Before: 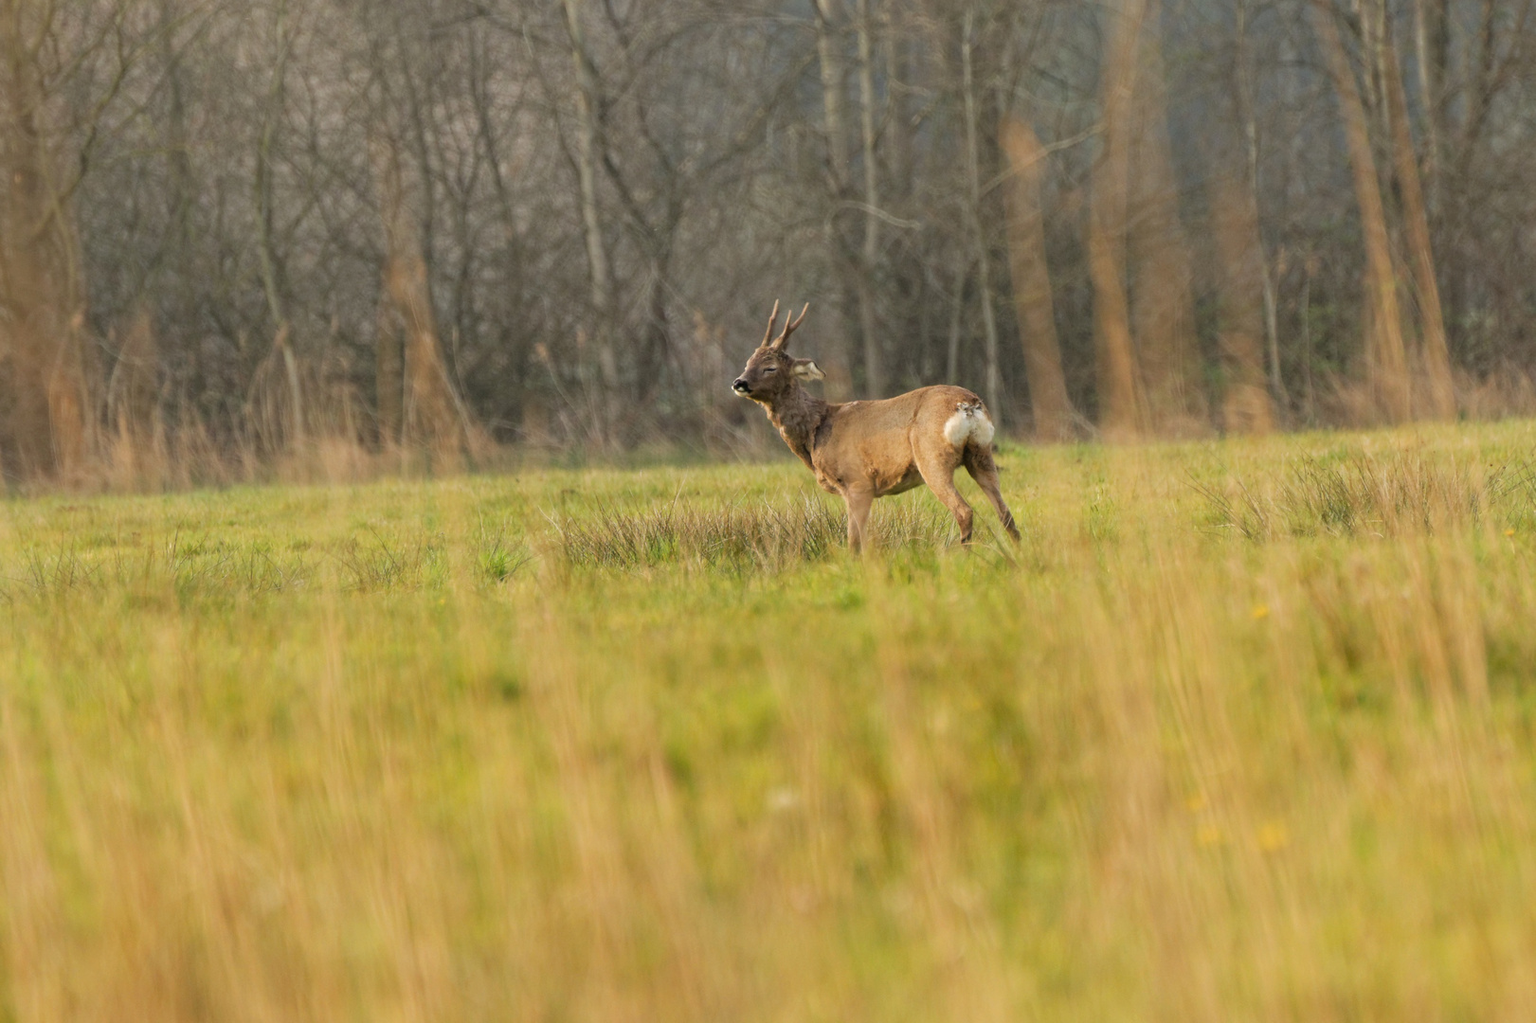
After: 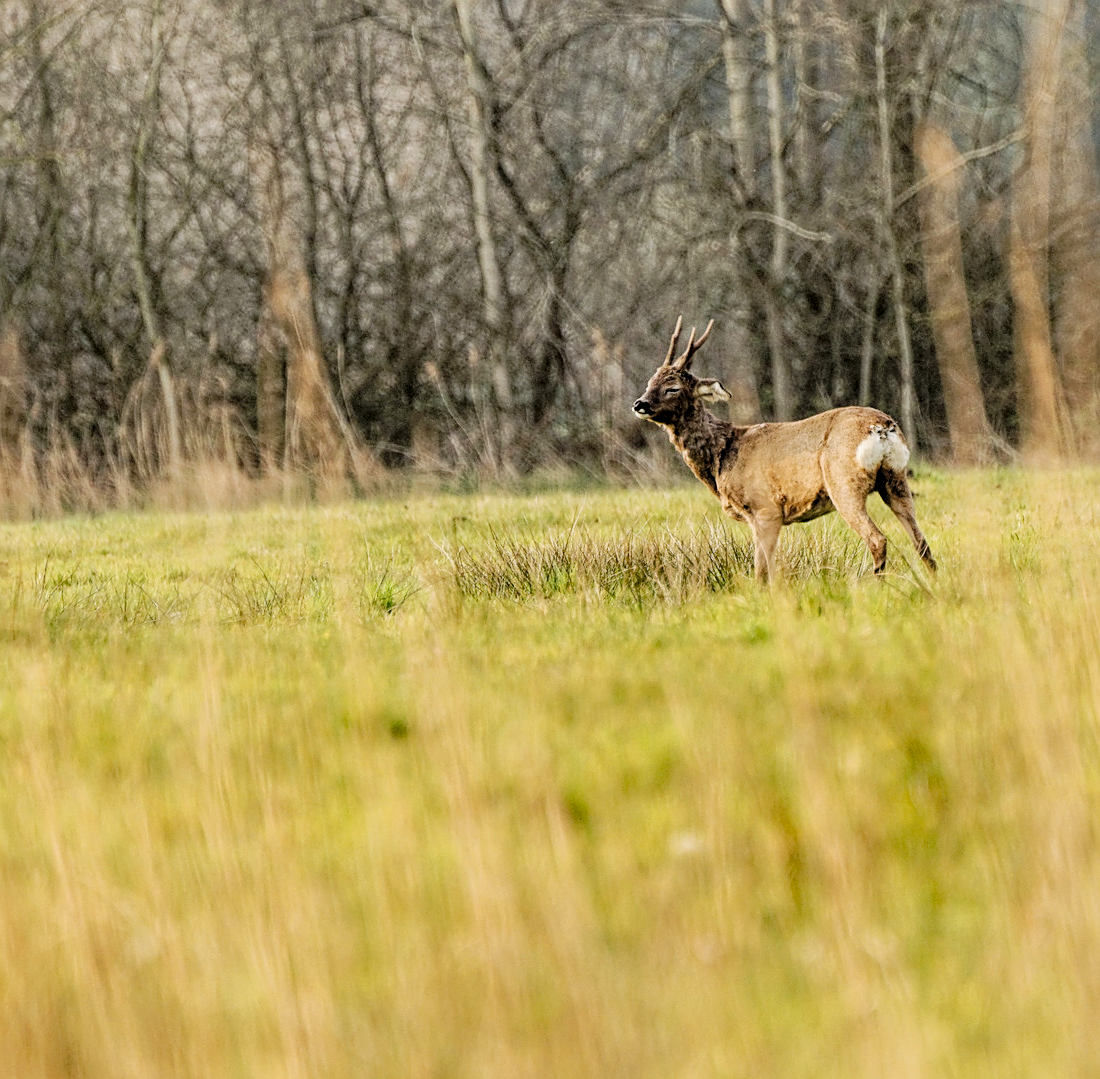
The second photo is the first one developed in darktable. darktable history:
local contrast: highlights 104%, shadows 98%, detail 201%, midtone range 0.2
filmic rgb: black relative exposure -5.08 EV, white relative exposure 3.95 EV, hardness 2.9, contrast 1.189
crop and rotate: left 8.733%, right 23.384%
sharpen: amount 0.593
tone curve: curves: ch0 [(0, 0) (0.003, 0.02) (0.011, 0.023) (0.025, 0.028) (0.044, 0.045) (0.069, 0.063) (0.1, 0.09) (0.136, 0.122) (0.177, 0.166) (0.224, 0.223) (0.277, 0.297) (0.335, 0.384) (0.399, 0.461) (0.468, 0.549) (0.543, 0.632) (0.623, 0.705) (0.709, 0.772) (0.801, 0.844) (0.898, 0.91) (1, 1)], preserve colors none
